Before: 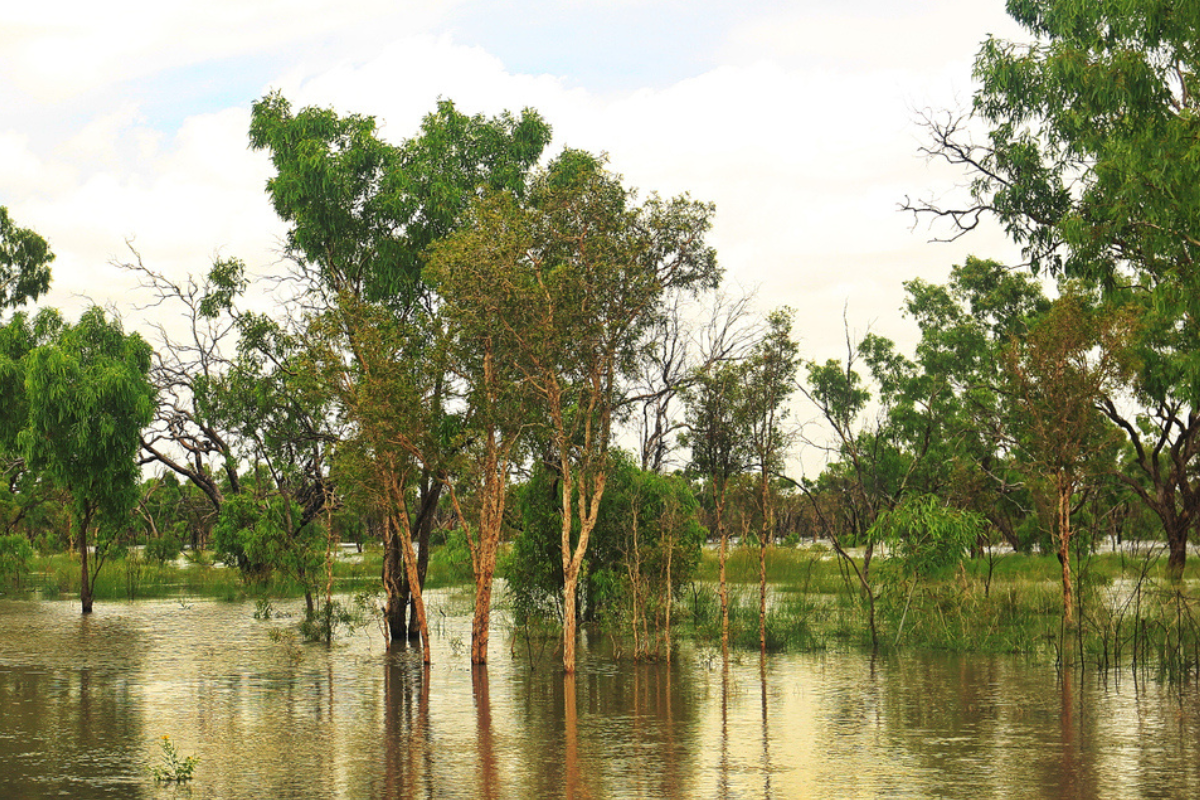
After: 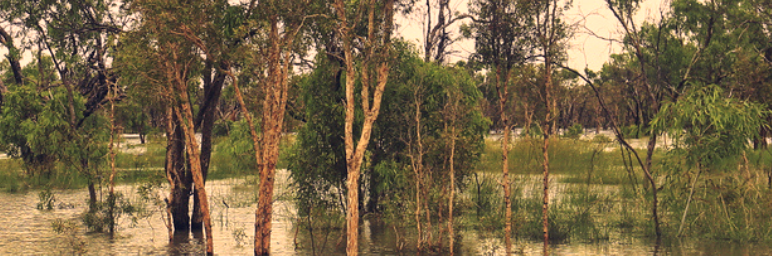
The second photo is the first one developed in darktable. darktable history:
fill light: on, module defaults
crop: left 18.091%, top 51.13%, right 17.525%, bottom 16.85%
color correction: highlights a* 19.59, highlights b* 27.49, shadows a* 3.46, shadows b* -17.28, saturation 0.73
